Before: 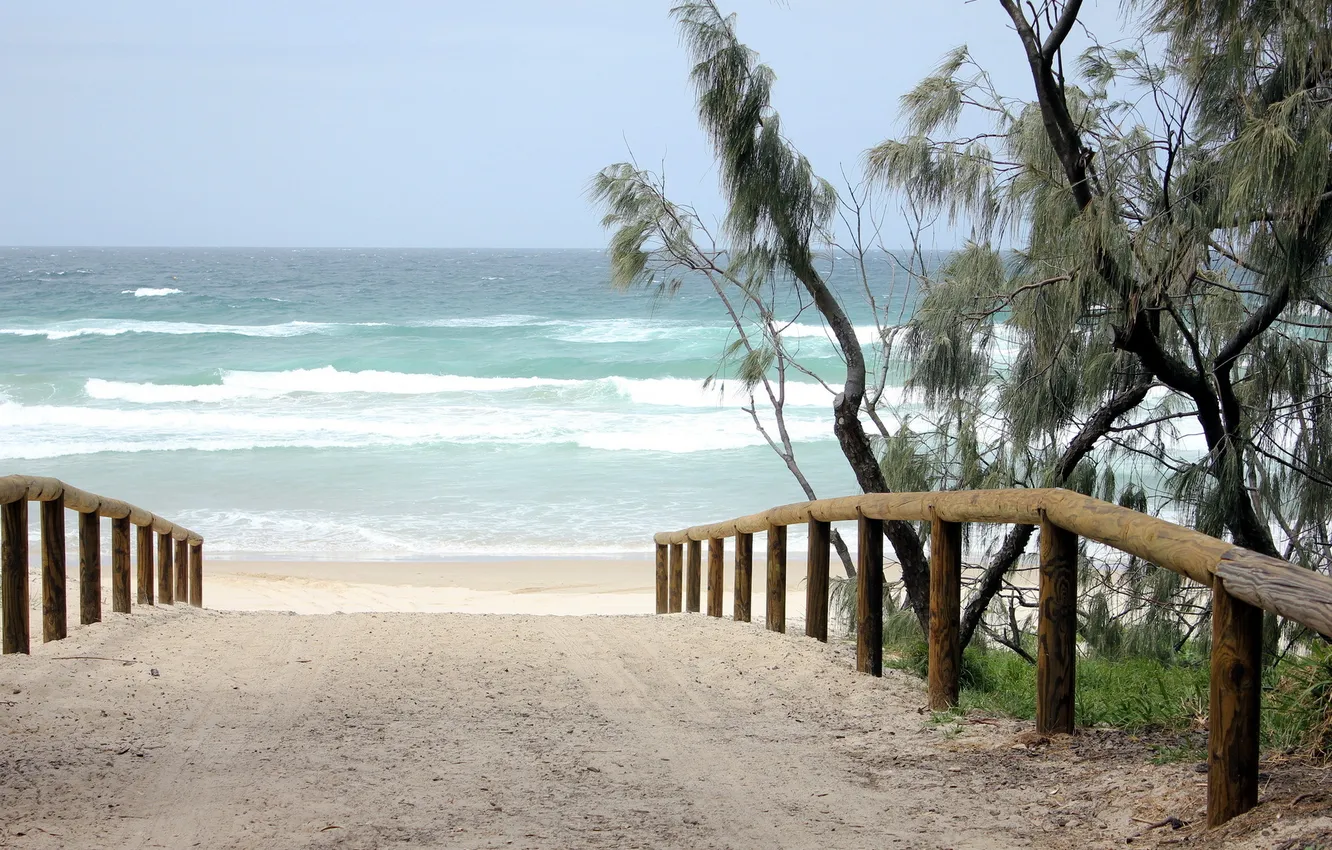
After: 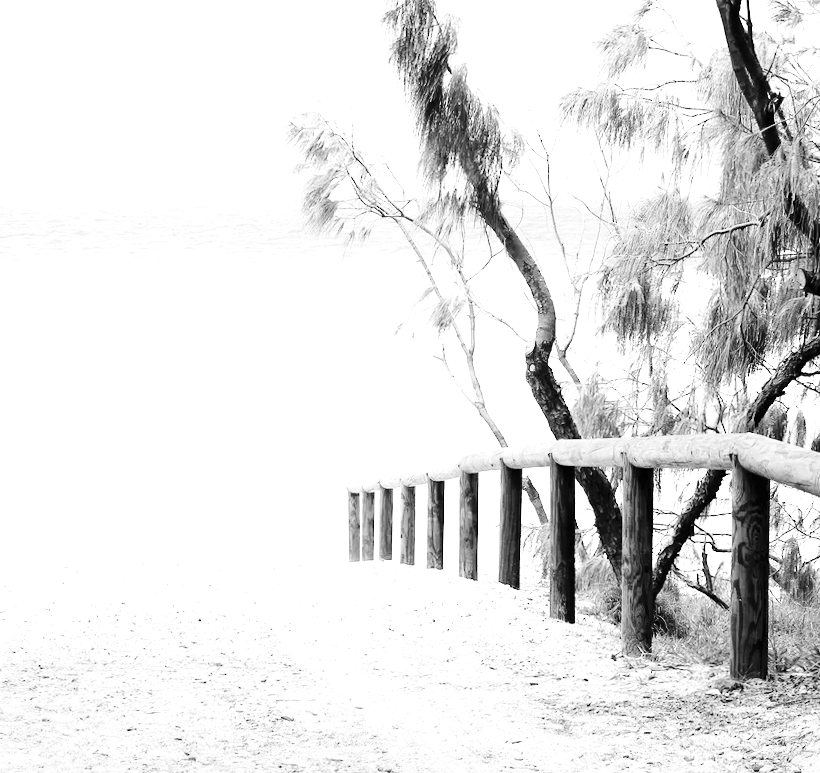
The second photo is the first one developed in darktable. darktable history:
crop and rotate: left 22.918%, top 5.629%, right 14.711%, bottom 2.247%
monochrome: on, module defaults
rotate and perspective: rotation -0.45°, automatic cropping original format, crop left 0.008, crop right 0.992, crop top 0.012, crop bottom 0.988
base curve: curves: ch0 [(0, 0) (0.036, 0.025) (0.121, 0.166) (0.206, 0.329) (0.605, 0.79) (1, 1)], preserve colors none
exposure: black level correction 0, exposure 1.388 EV, compensate exposure bias true, compensate highlight preservation false
